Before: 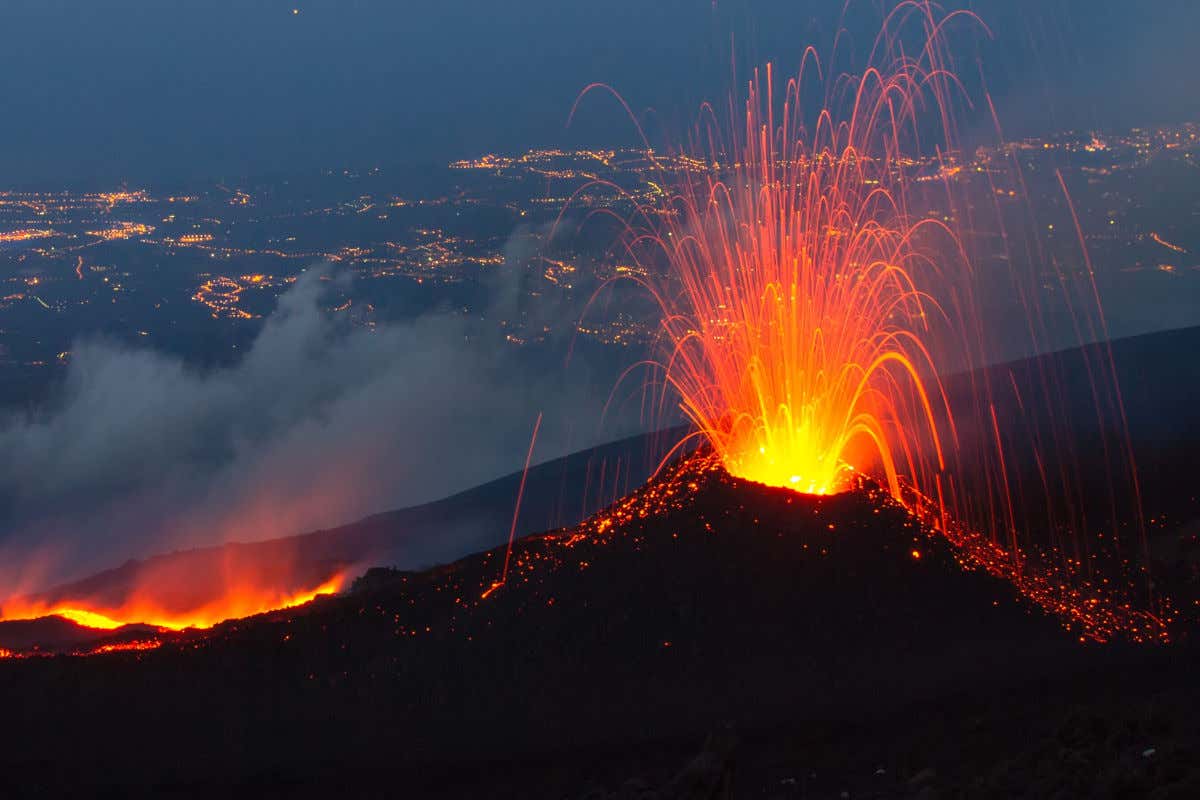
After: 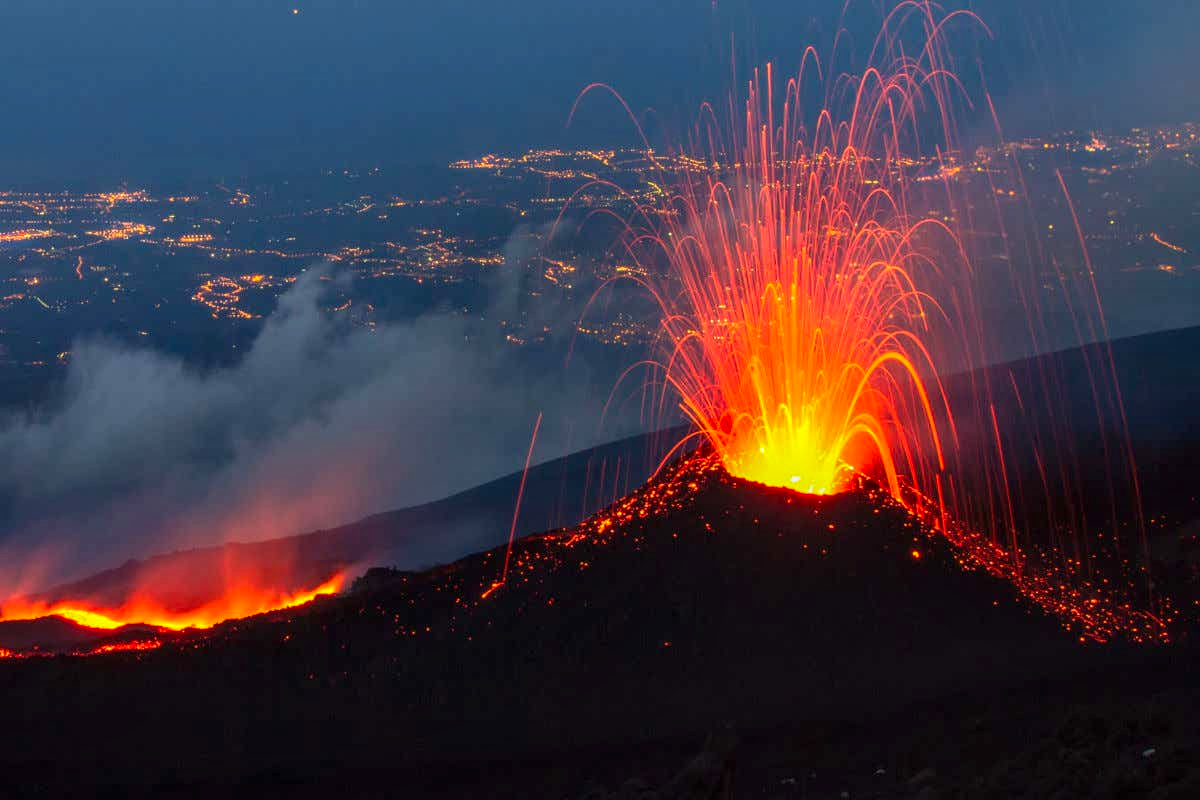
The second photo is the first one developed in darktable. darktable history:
contrast brightness saturation: contrast 0.04, saturation 0.16
local contrast: highlights 55%, shadows 52%, detail 130%, midtone range 0.452
